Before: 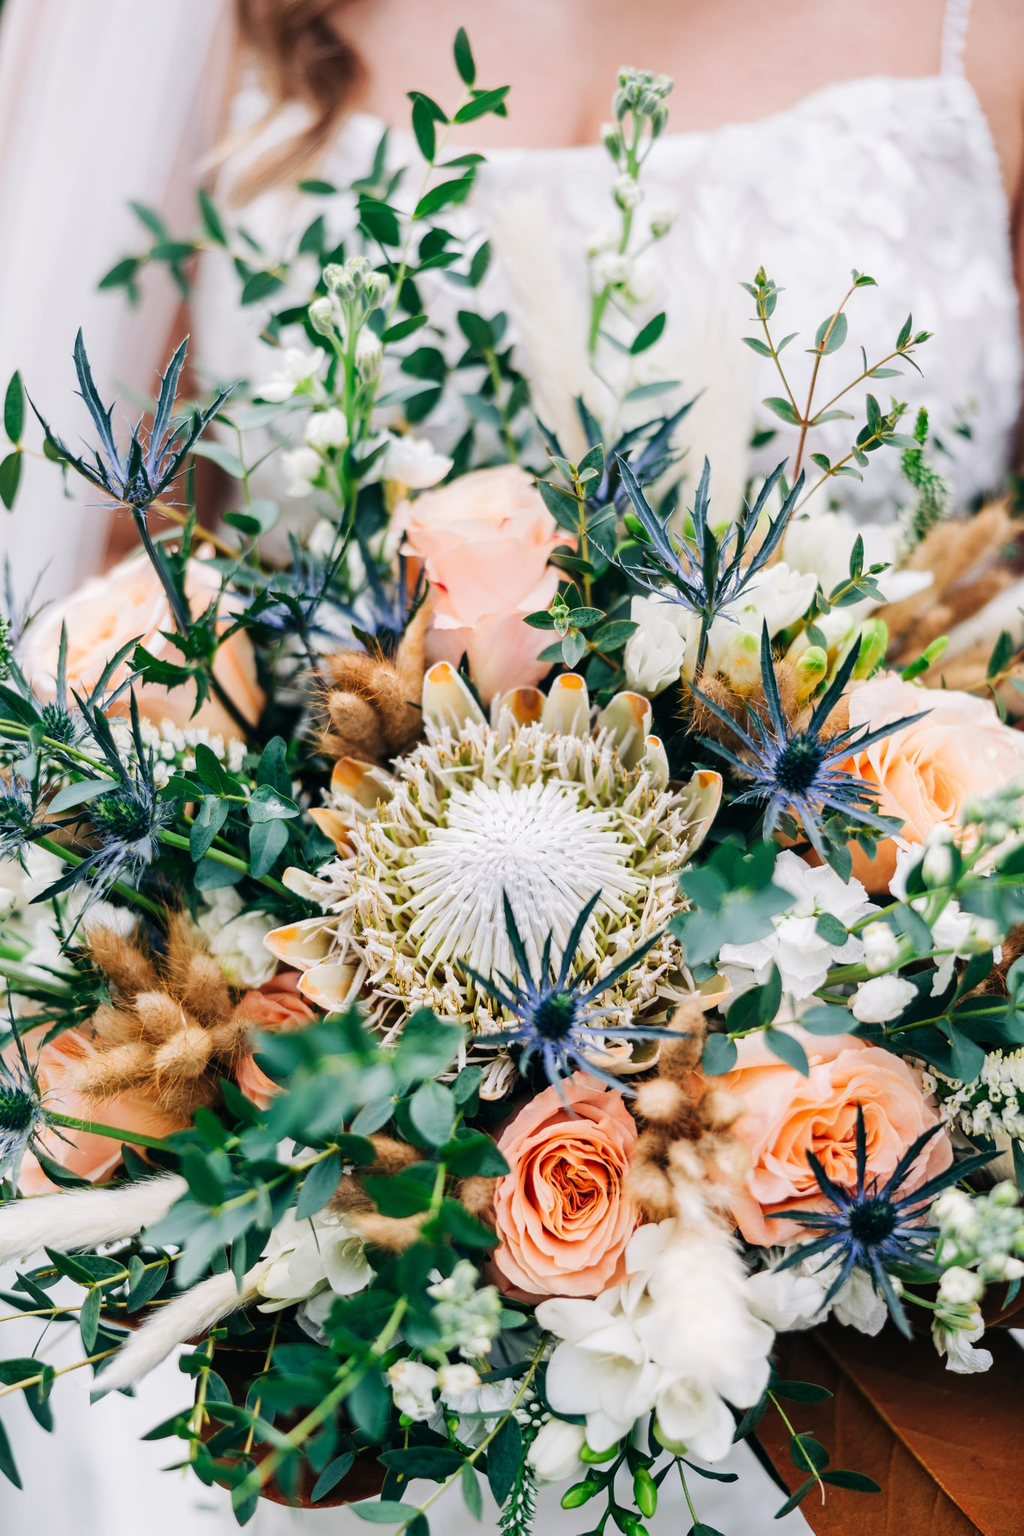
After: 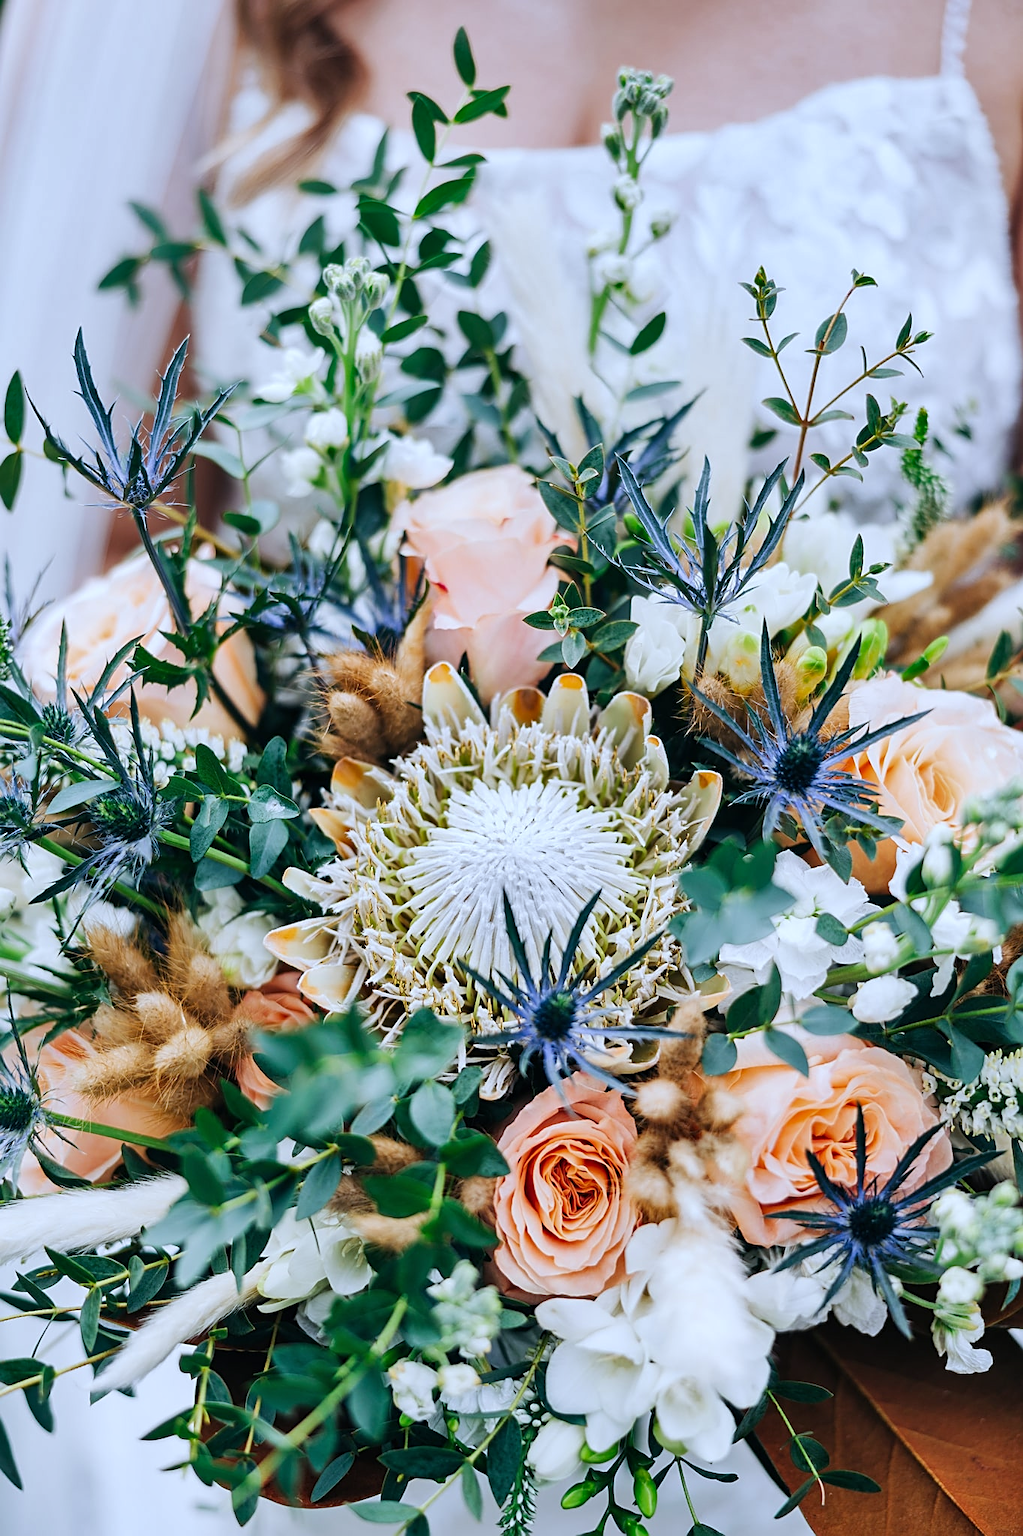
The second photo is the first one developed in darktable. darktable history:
white balance: red 0.924, blue 1.095
shadows and highlights: soften with gaussian
sharpen: on, module defaults
